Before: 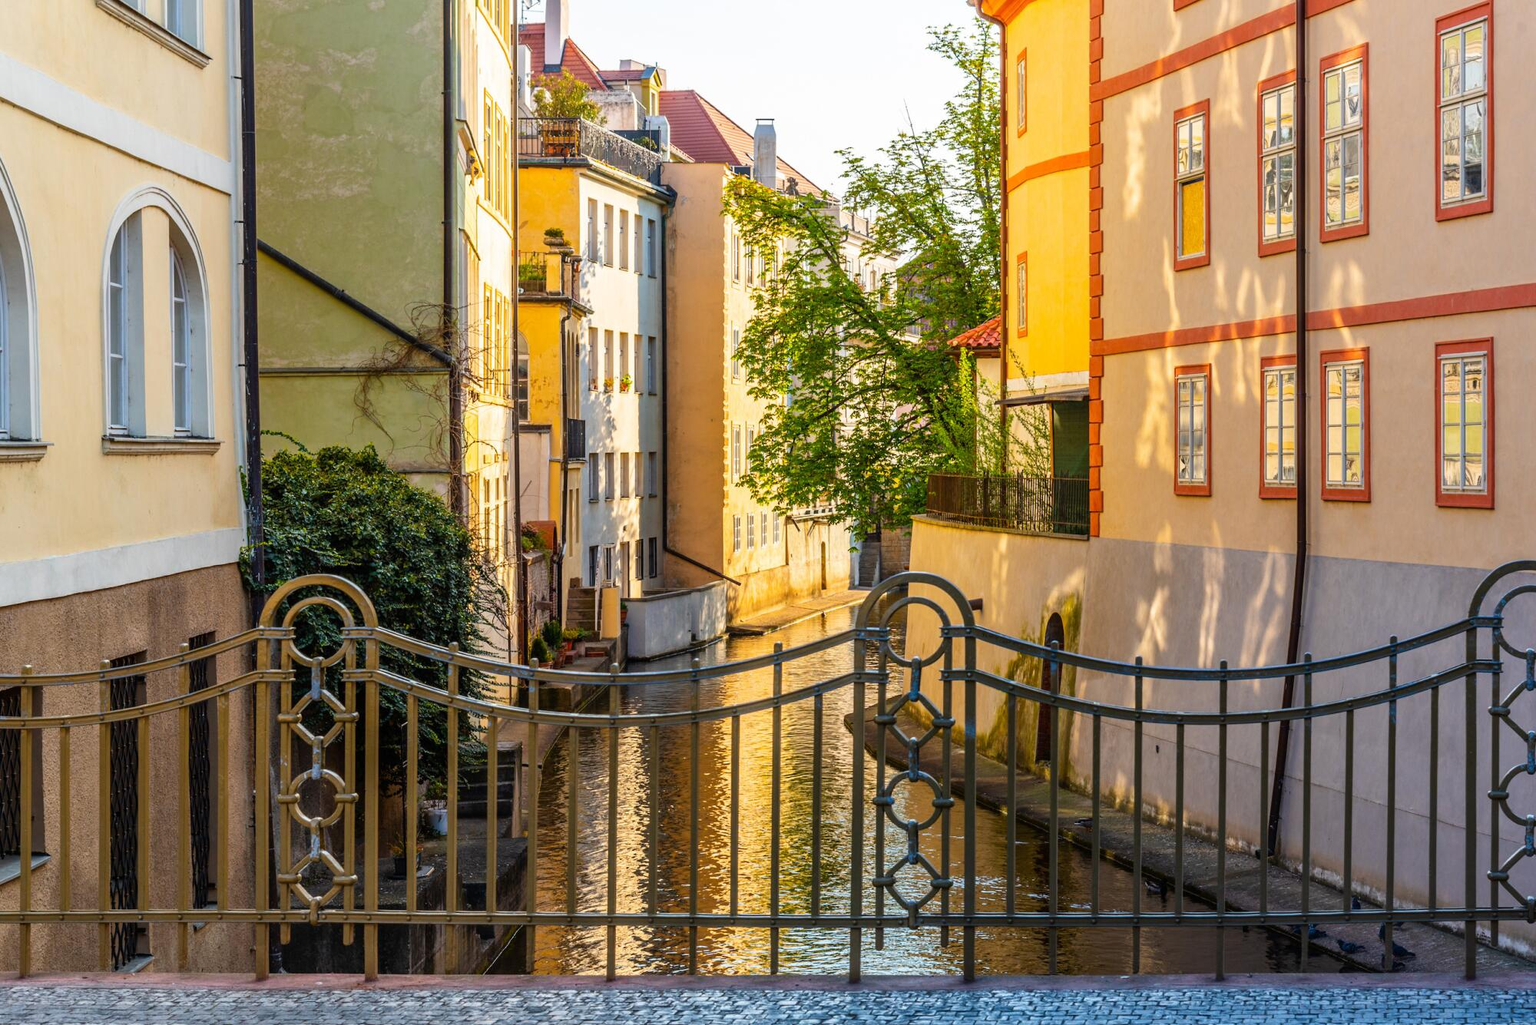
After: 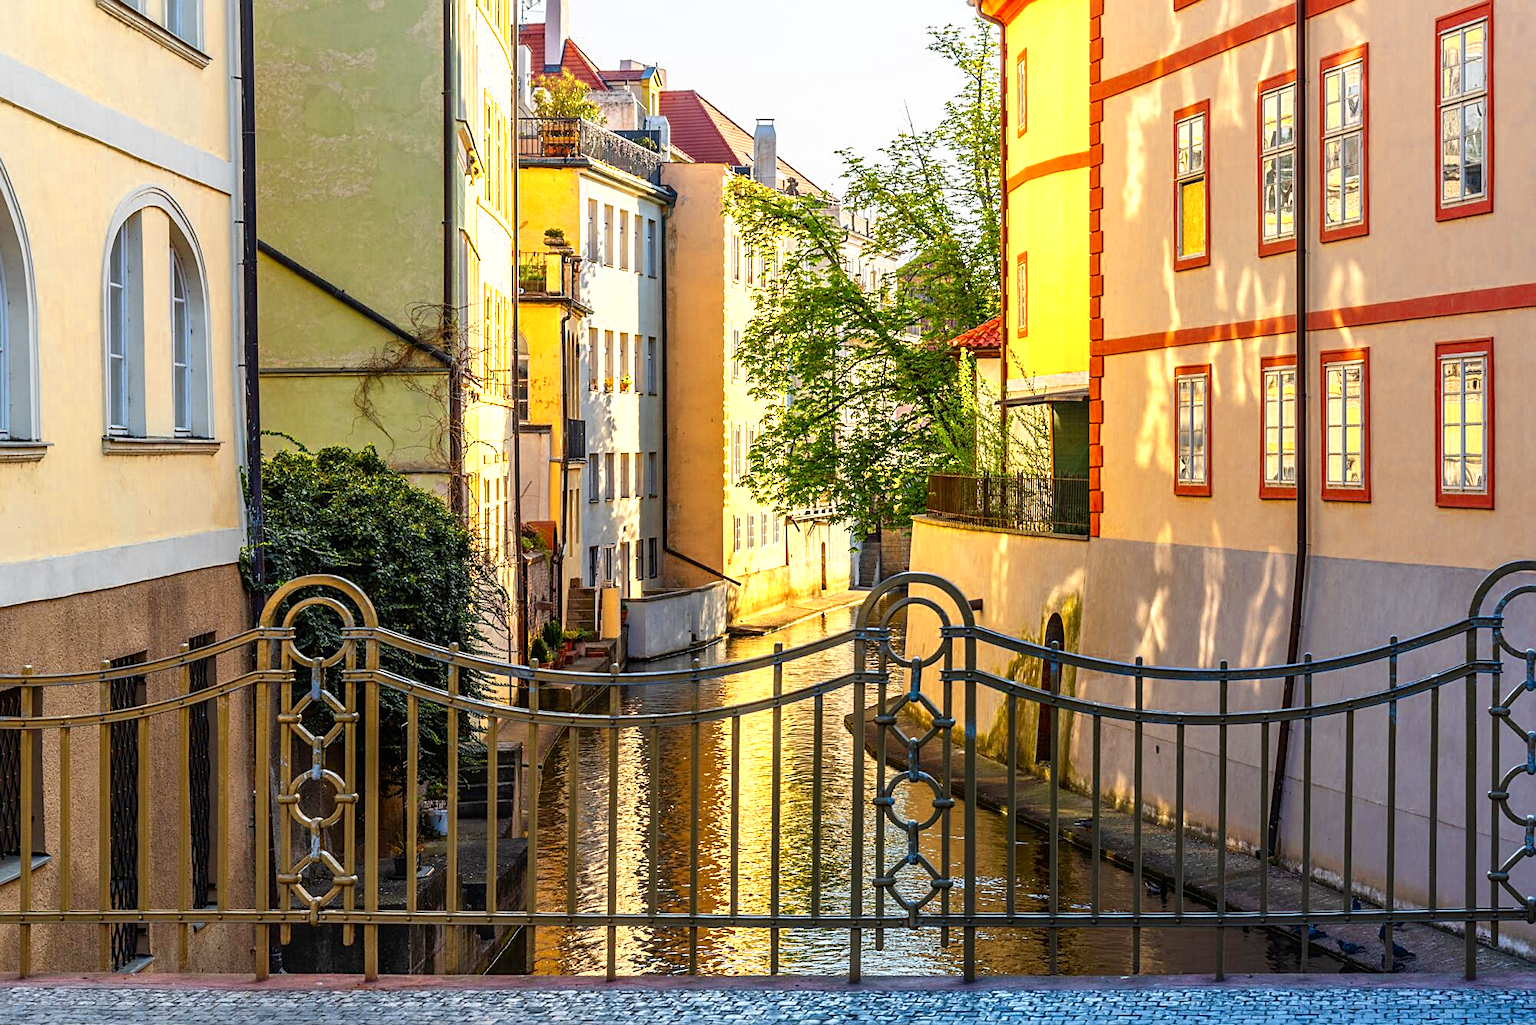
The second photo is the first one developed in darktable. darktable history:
sharpen: on, module defaults
color zones: curves: ch0 [(0.004, 0.305) (0.261, 0.623) (0.389, 0.399) (0.708, 0.571) (0.947, 0.34)]; ch1 [(0.025, 0.645) (0.229, 0.584) (0.326, 0.551) (0.484, 0.262) (0.757, 0.643)]
